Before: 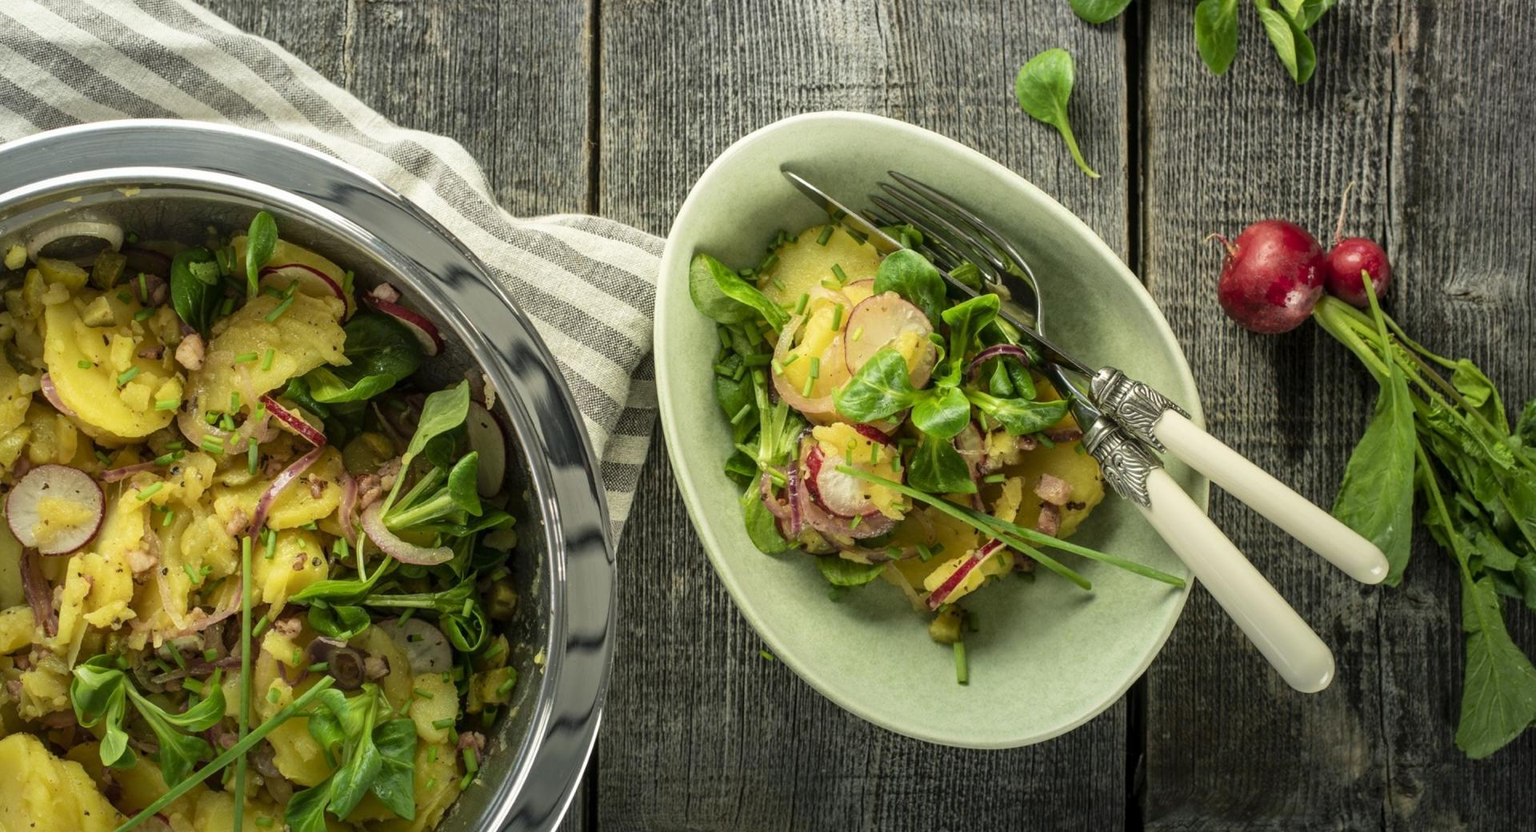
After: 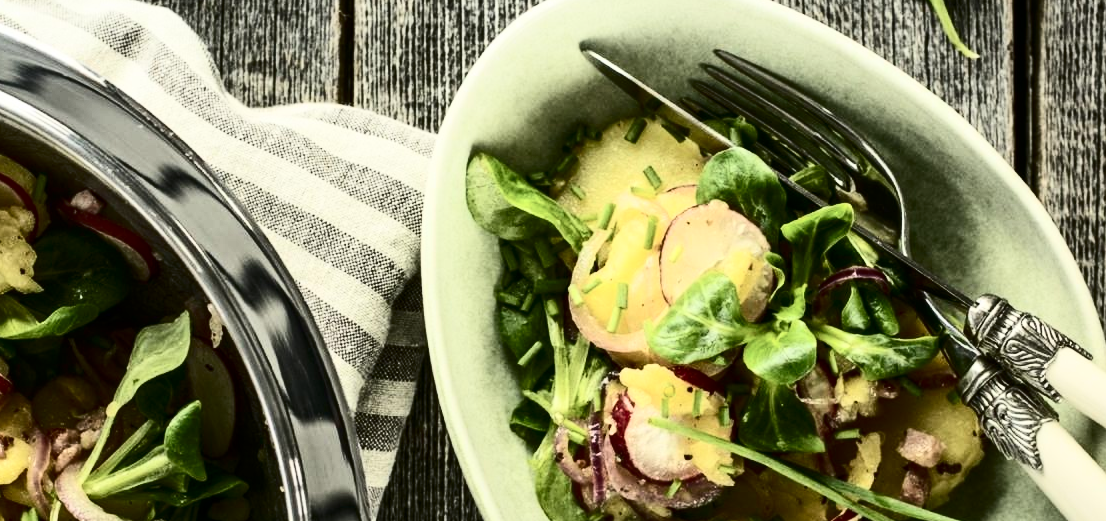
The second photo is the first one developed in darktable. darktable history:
contrast brightness saturation: contrast 0.505, saturation -0.086
crop: left 20.629%, top 15.806%, right 21.725%, bottom 34.012%
